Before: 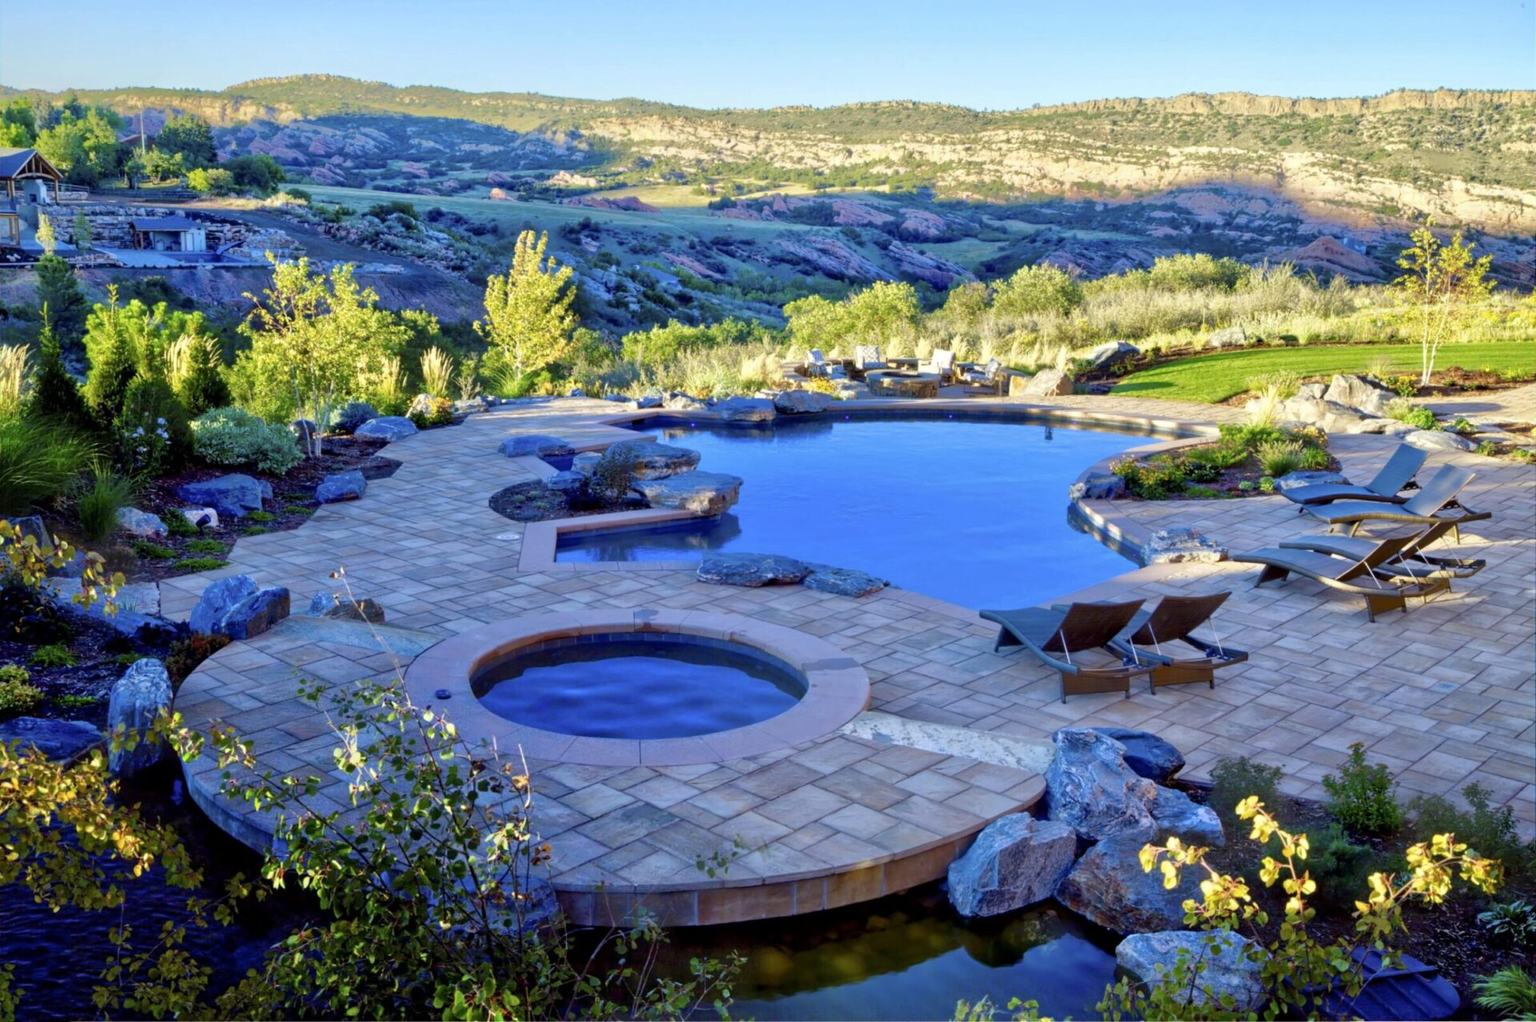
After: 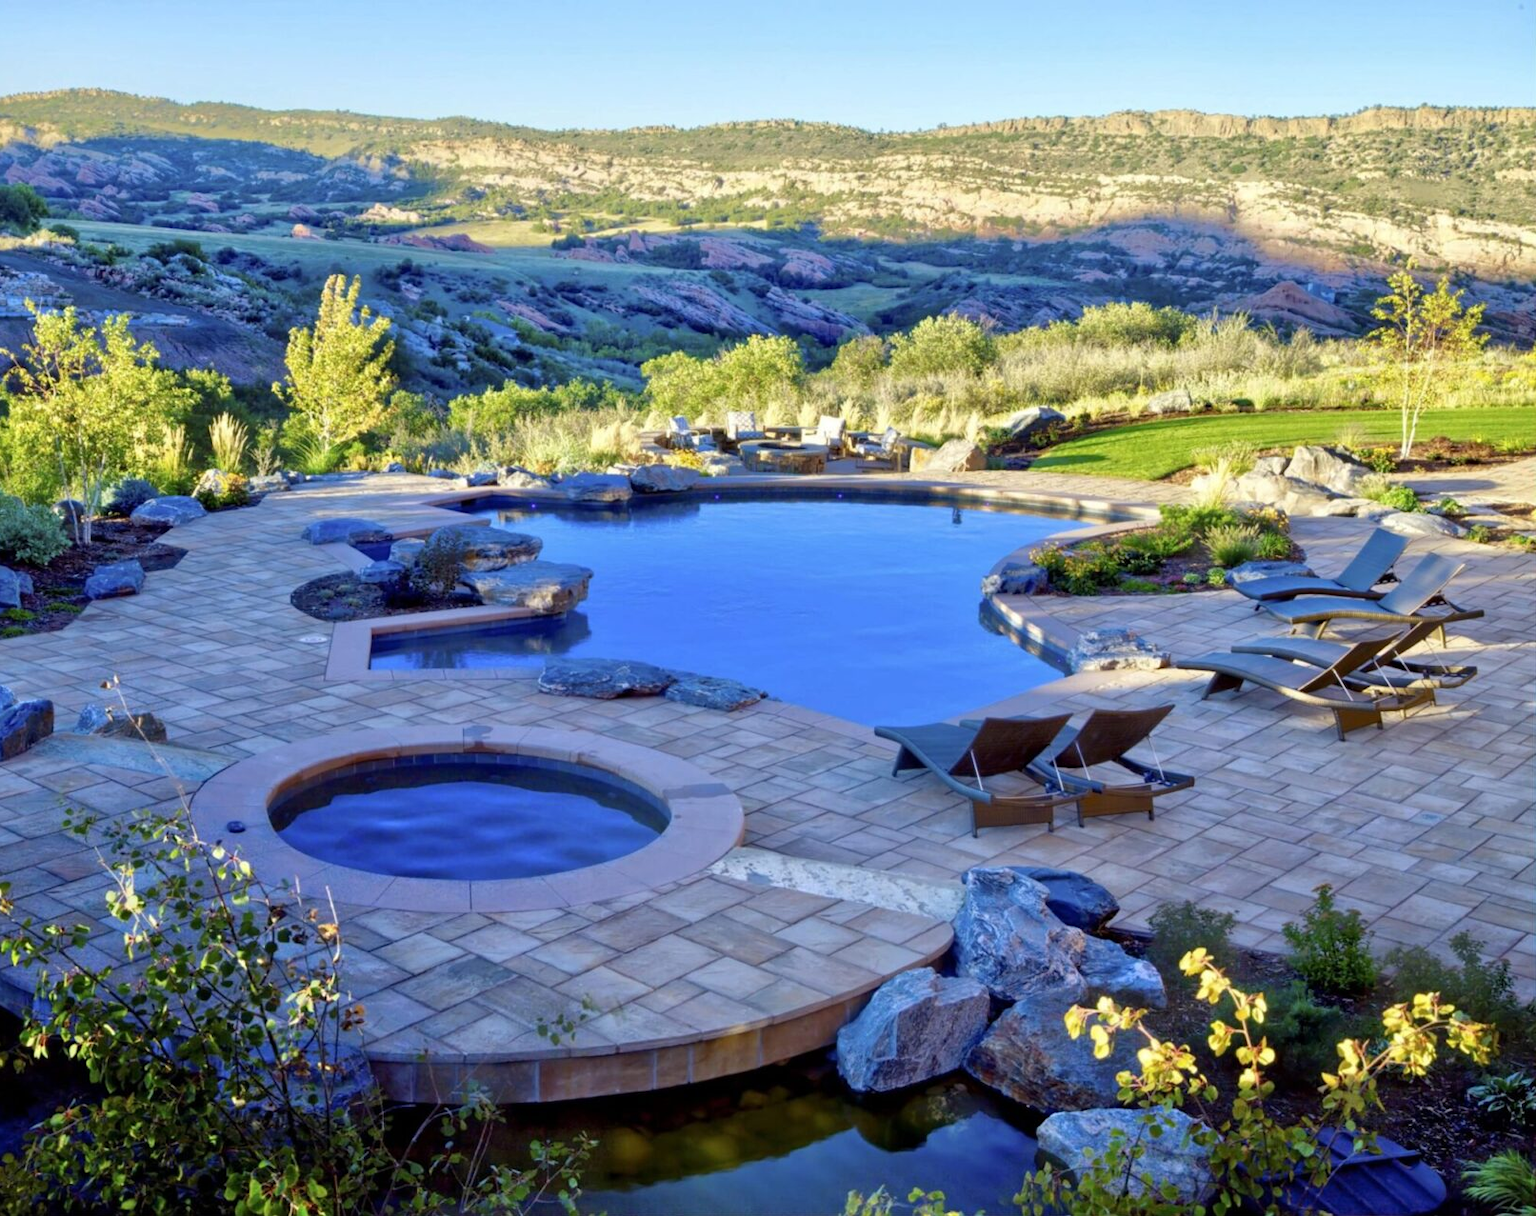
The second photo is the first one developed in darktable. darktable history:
crop: left 15.965%
